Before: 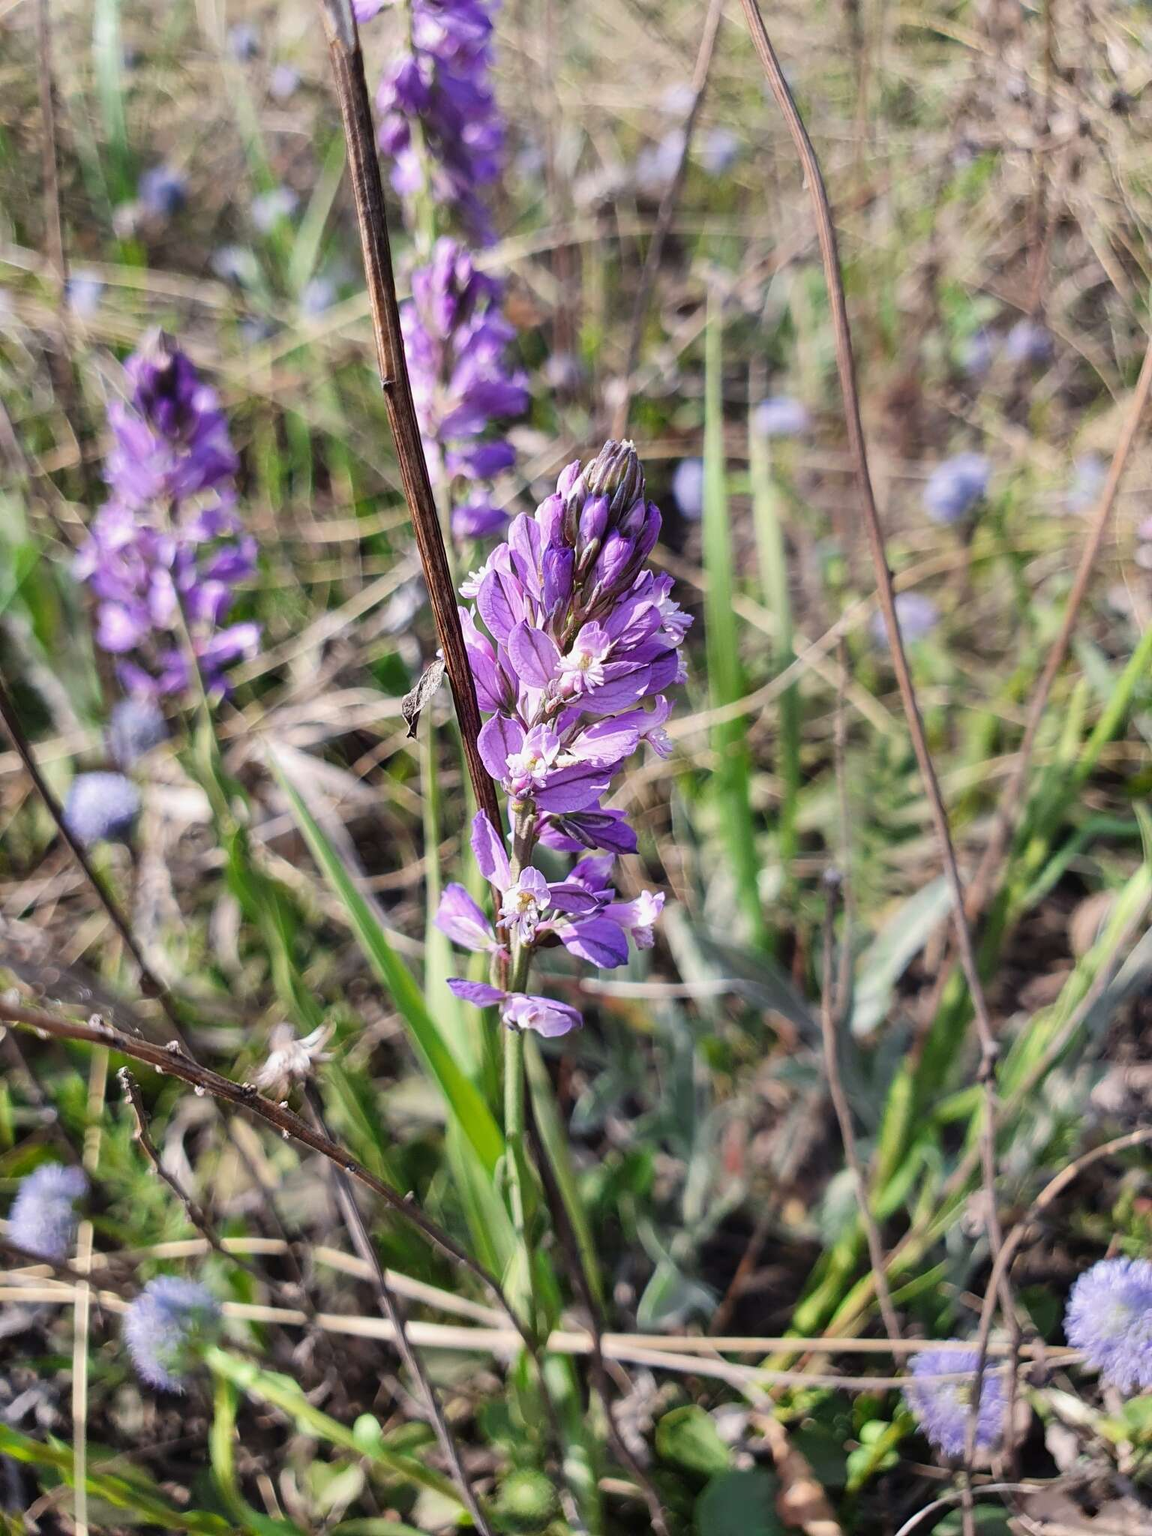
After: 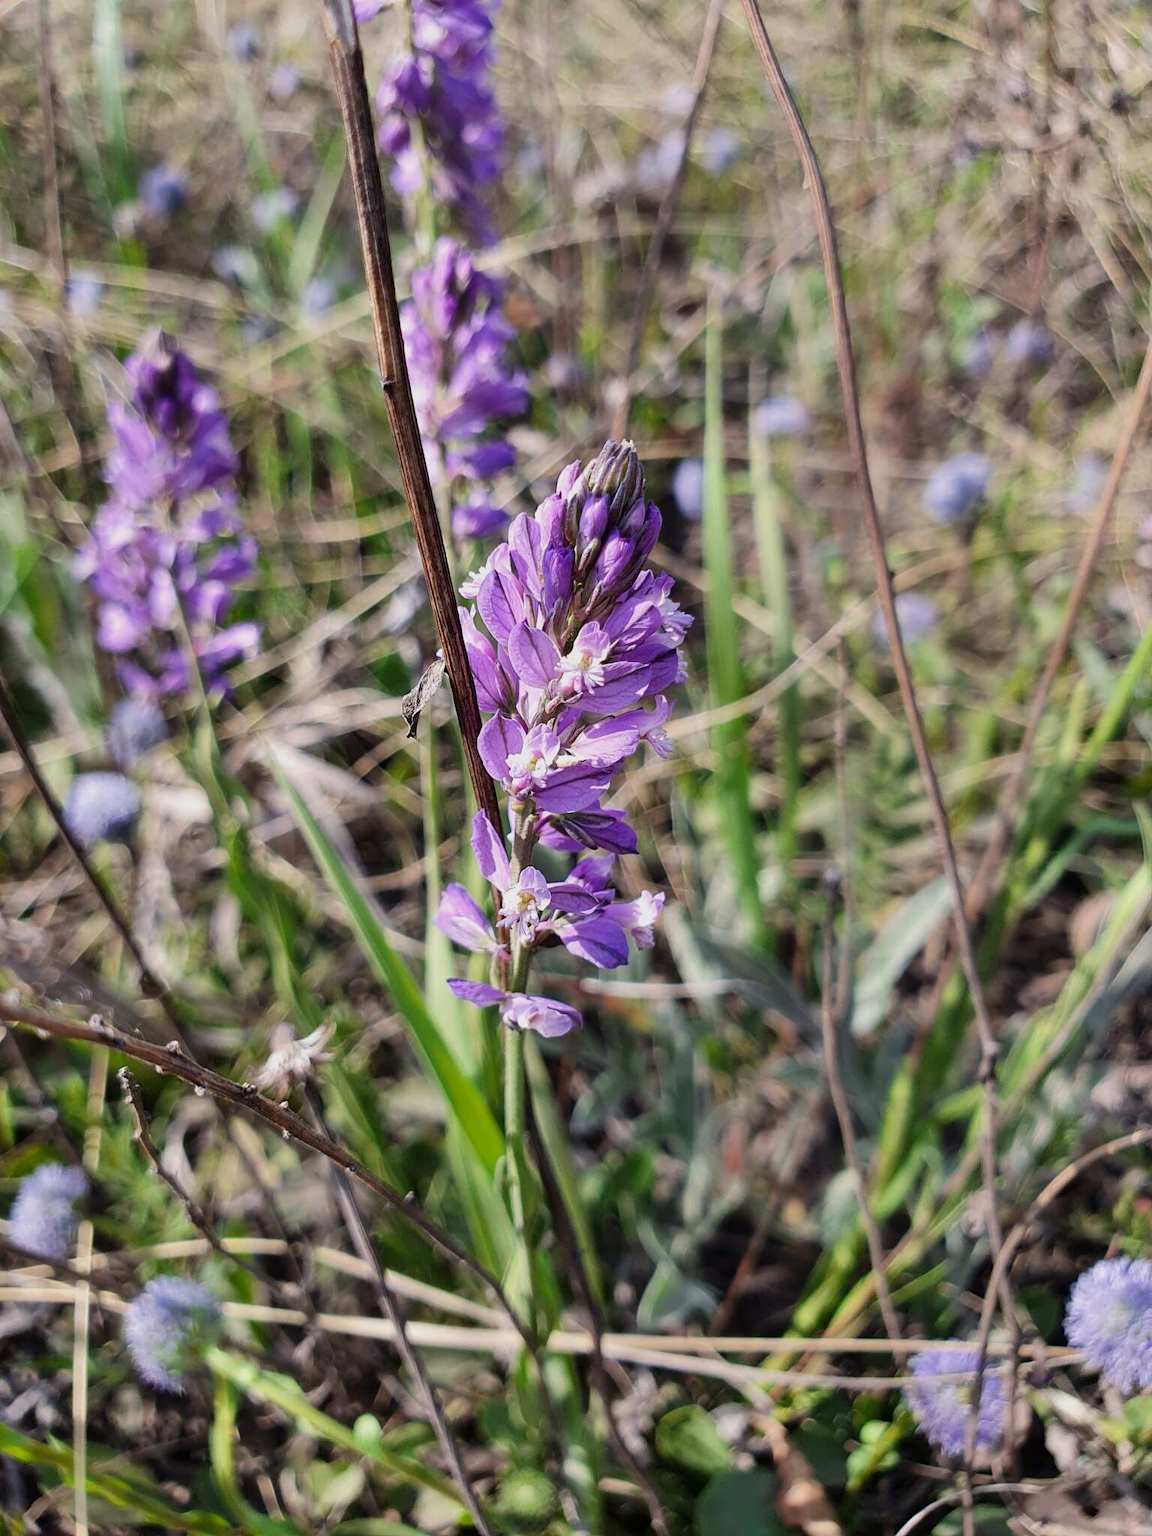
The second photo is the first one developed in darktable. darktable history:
exposure: black level correction 0.001, exposure -0.203 EV, compensate exposure bias true, compensate highlight preservation false
